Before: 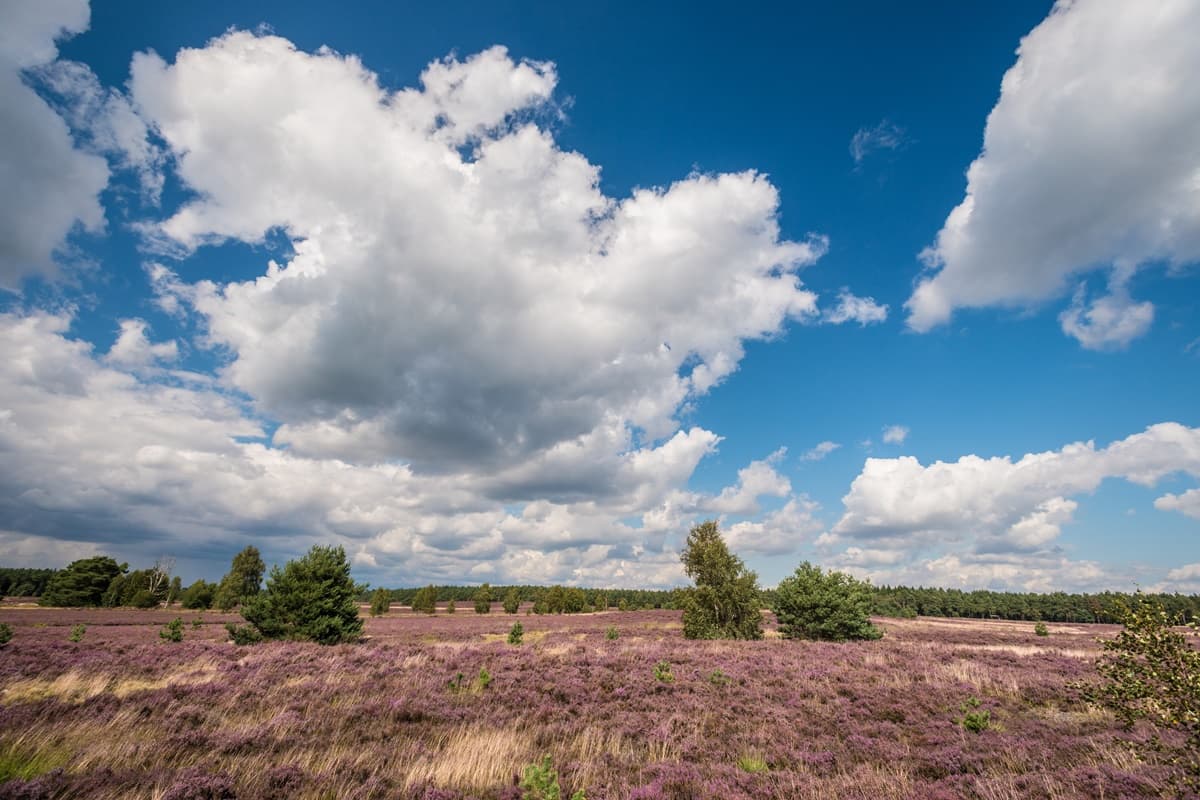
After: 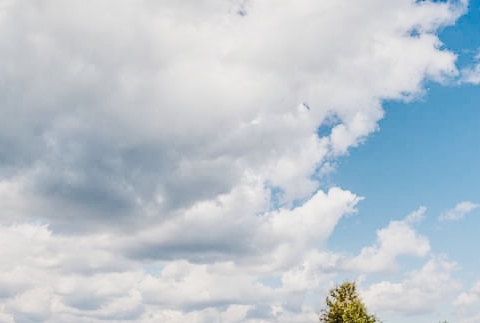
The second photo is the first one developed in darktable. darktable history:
crop: left 30.103%, top 30.109%, right 29.872%, bottom 29.436%
filmic rgb: black relative exposure -6.98 EV, white relative exposure 5.61 EV, hardness 2.84
tone curve: curves: ch0 [(0, 0.026) (0.146, 0.158) (0.272, 0.34) (0.453, 0.627) (0.687, 0.829) (1, 1)], preserve colors none
local contrast: mode bilateral grid, contrast 99, coarseness 99, detail 165%, midtone range 0.2
